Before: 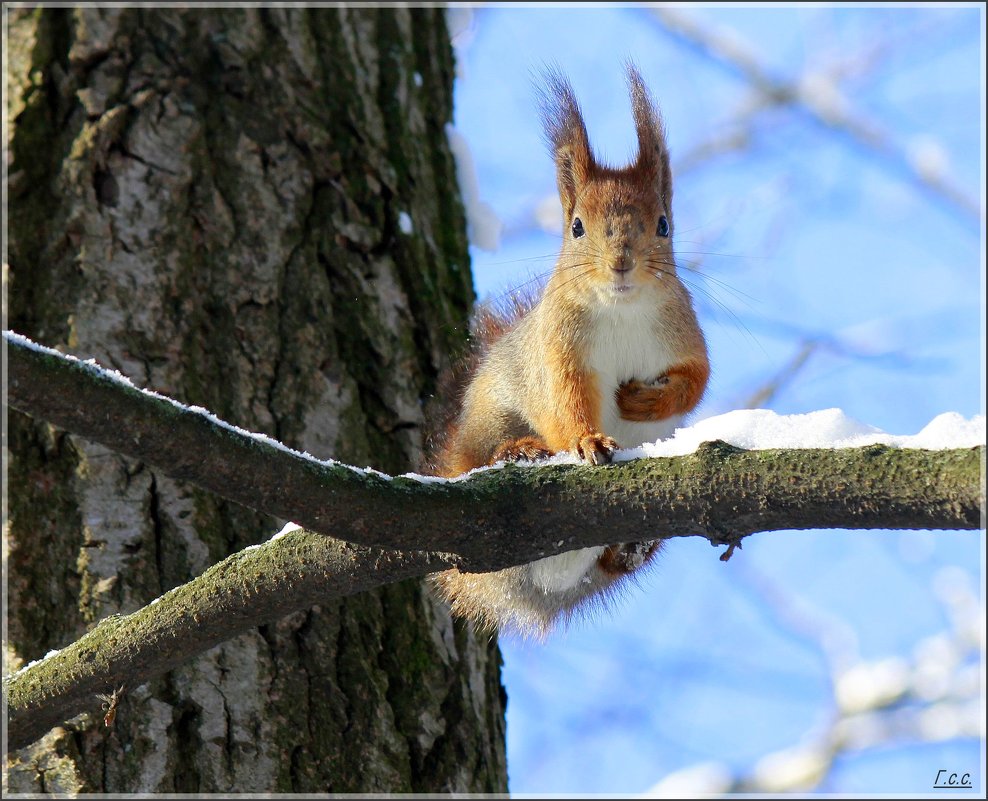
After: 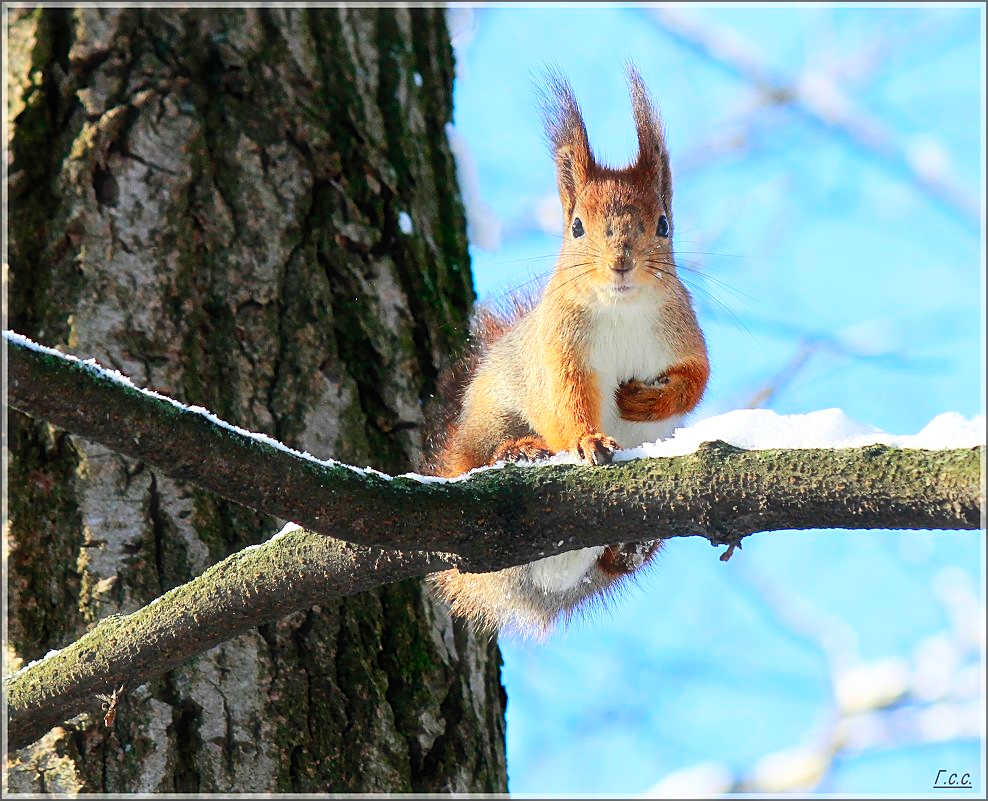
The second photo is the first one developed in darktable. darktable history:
contrast brightness saturation: contrast 0.2, brightness 0.152, saturation 0.136
sharpen: amount 0.493
haze removal: strength -0.106, compatibility mode true, adaptive false
